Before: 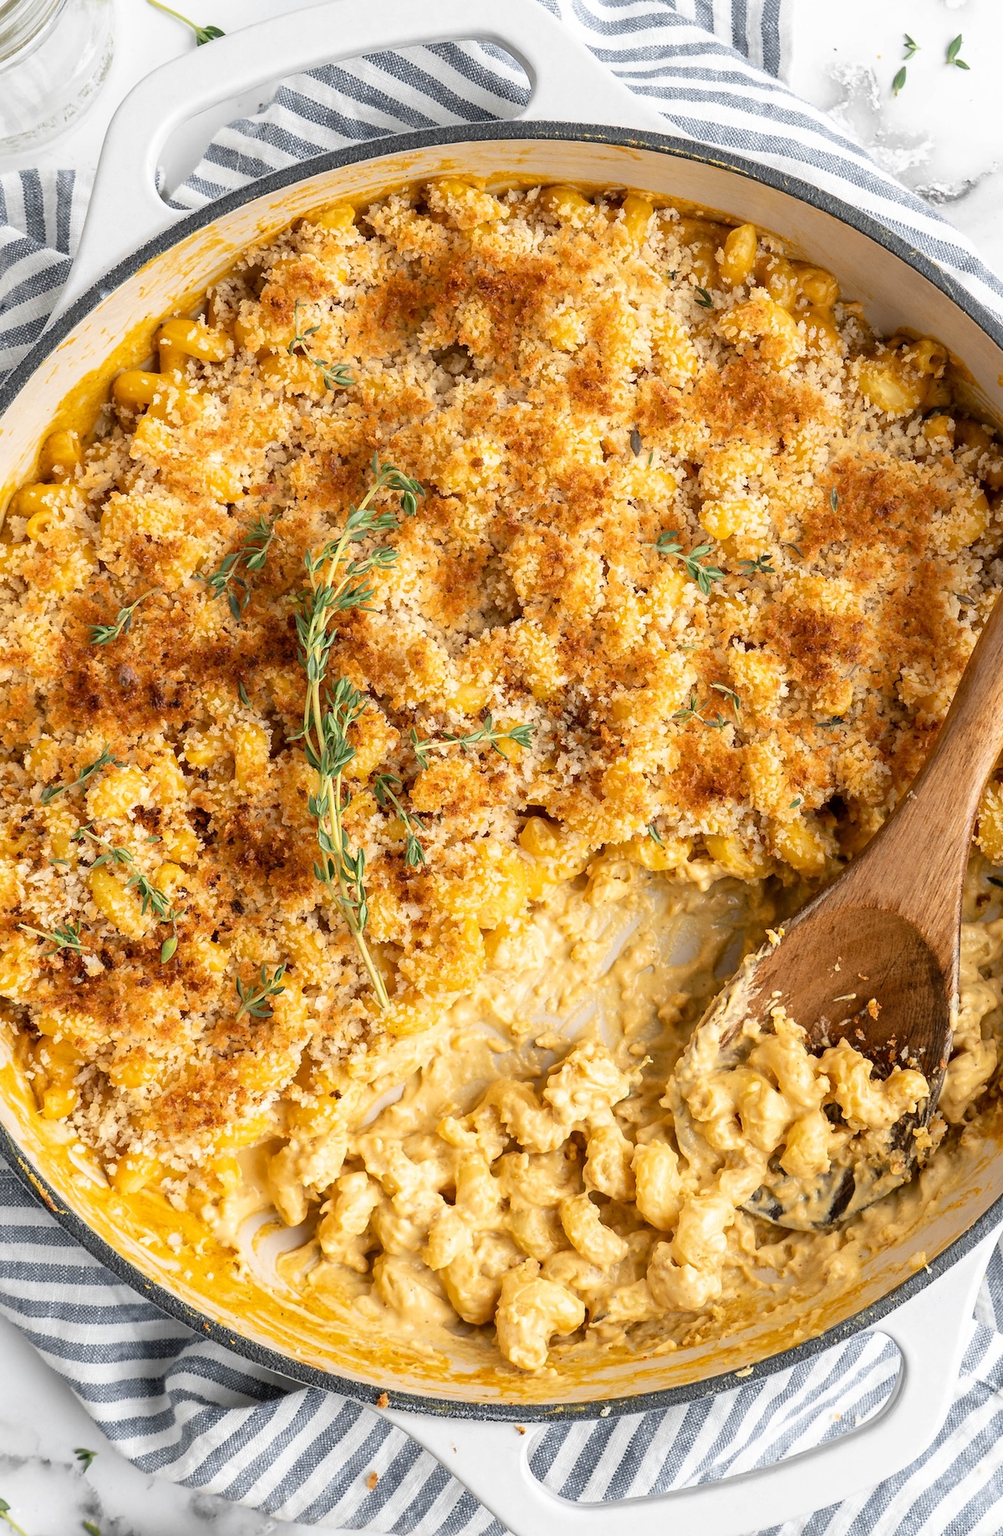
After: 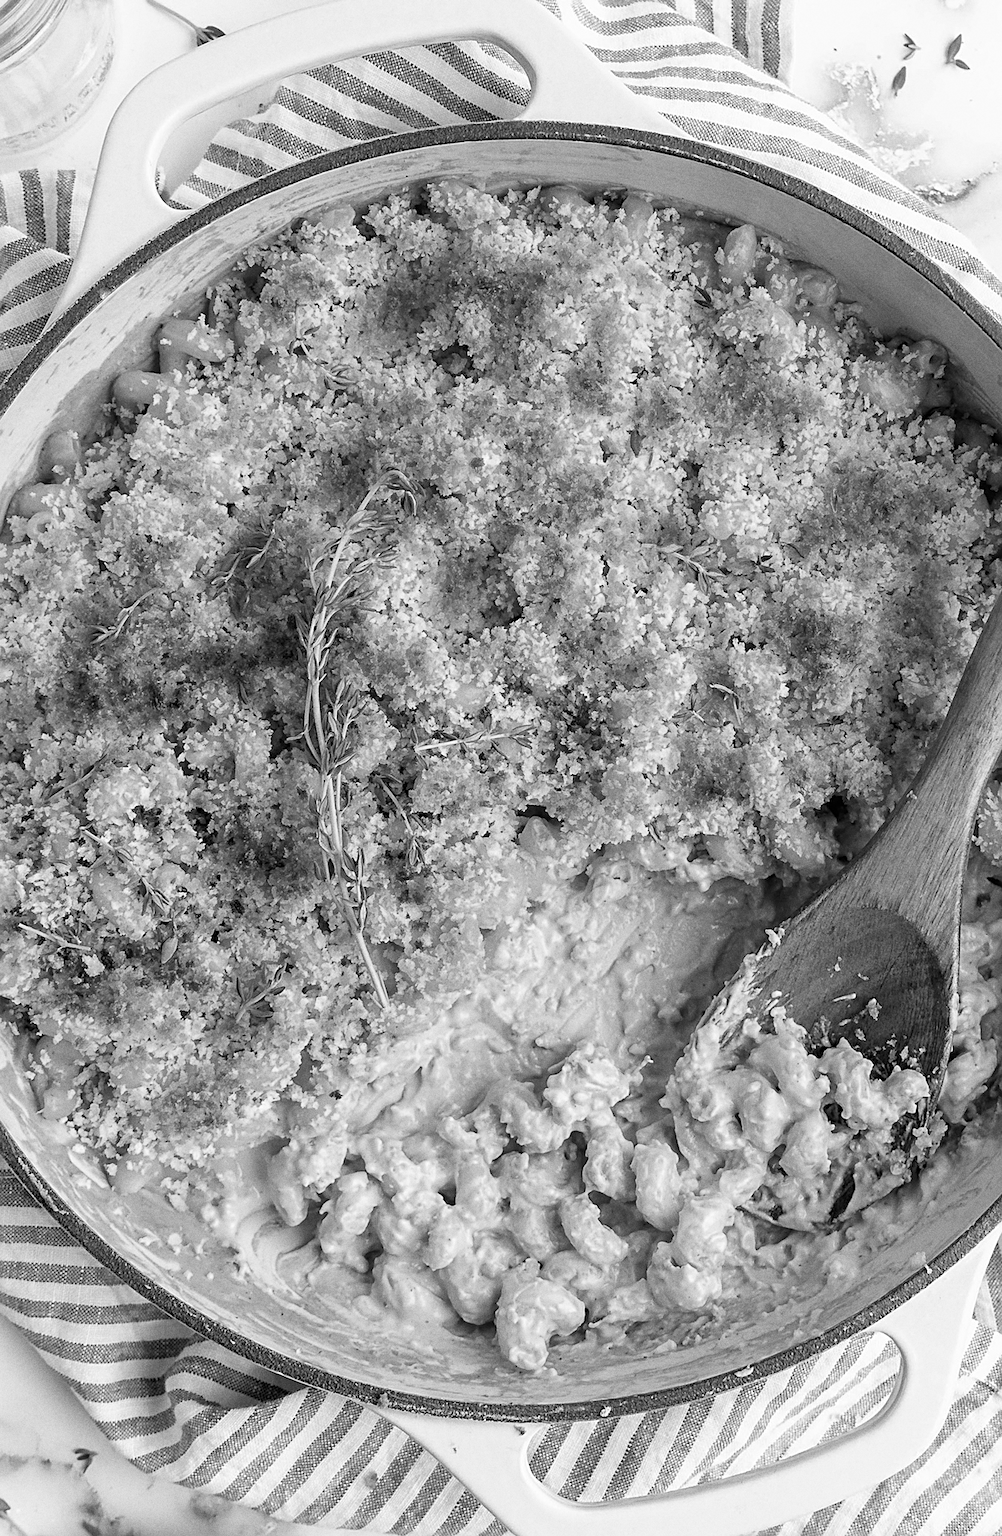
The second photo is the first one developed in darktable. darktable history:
sharpen: on, module defaults
color calibration: output gray [0.267, 0.423, 0.261, 0], illuminant same as pipeline (D50), adaptation none (bypass)
white balance: red 0.954, blue 1.079
grain: on, module defaults
